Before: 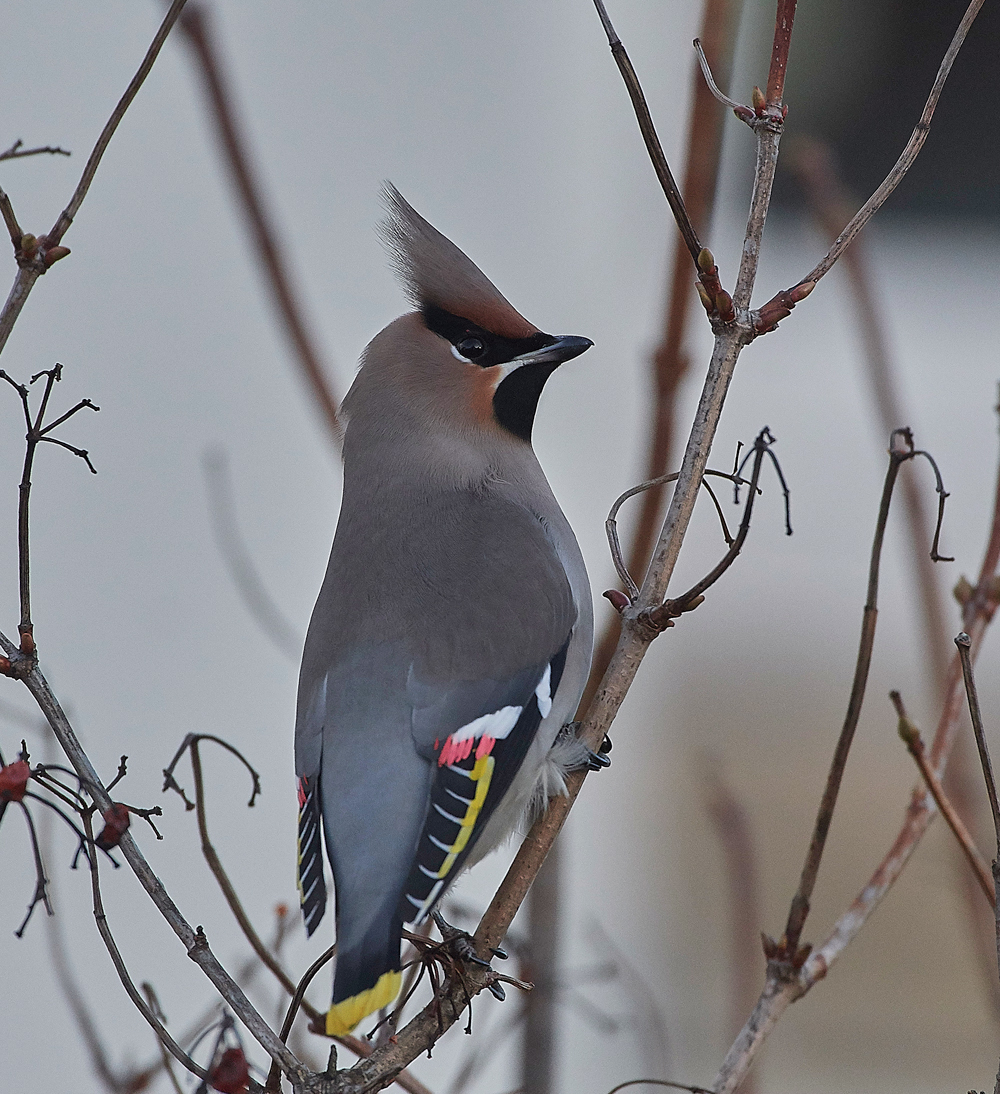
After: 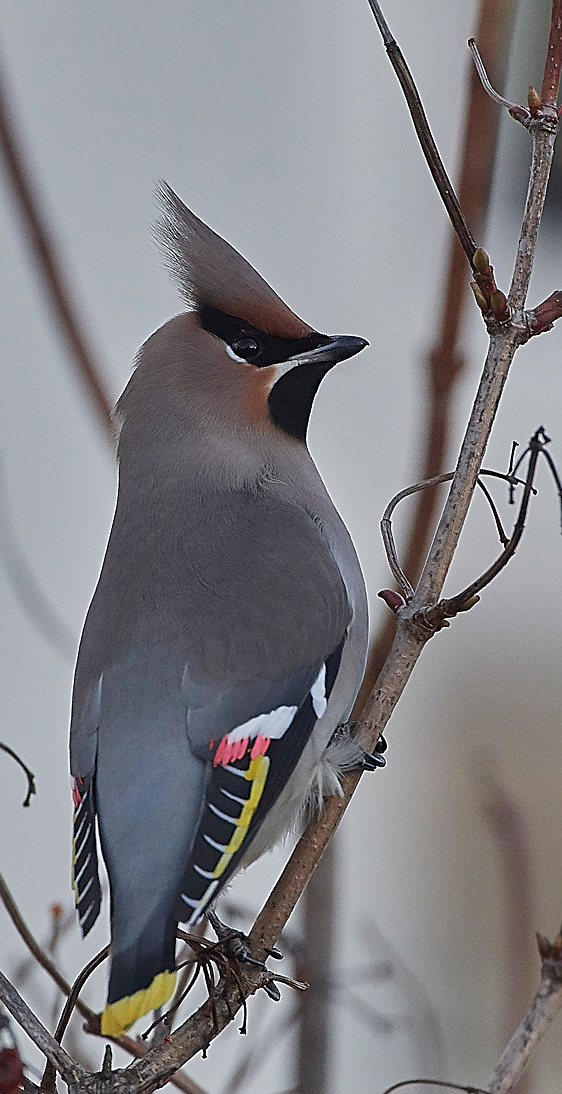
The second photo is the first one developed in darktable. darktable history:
sharpen: on, module defaults
crop and rotate: left 22.516%, right 21.234%
